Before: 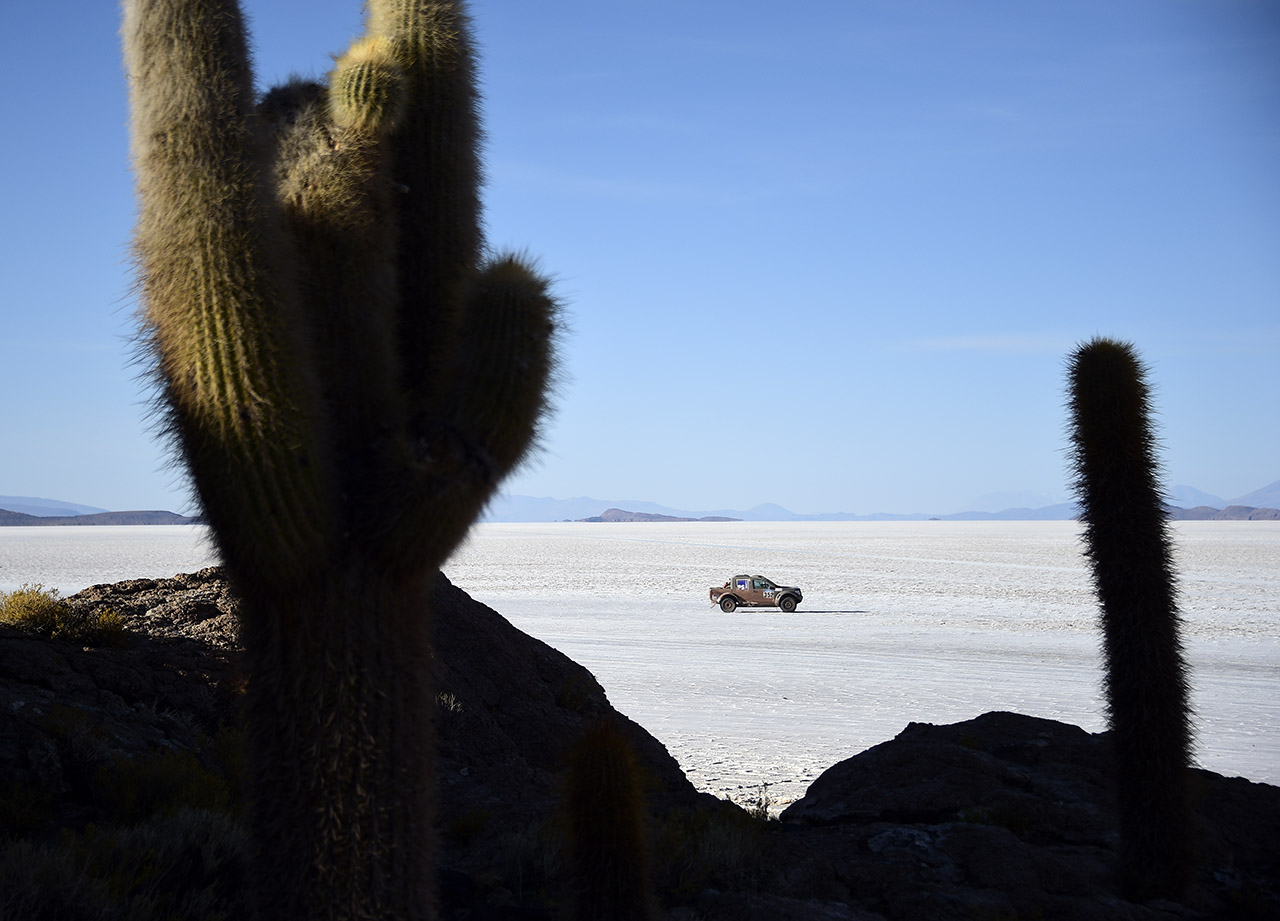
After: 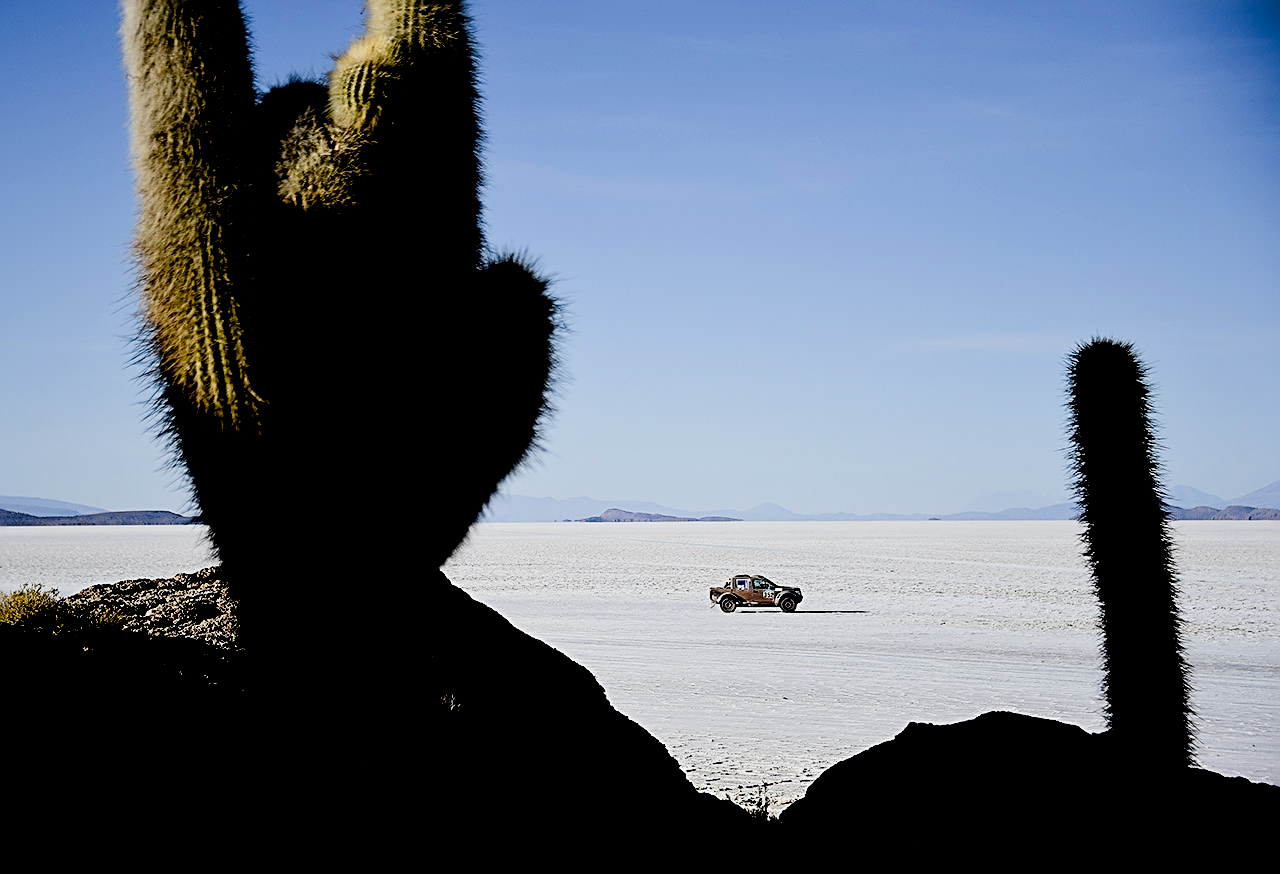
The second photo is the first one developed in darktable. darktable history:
crop and rotate: top 0%, bottom 5.097%
exposure: black level correction 0.047, exposure 0.013 EV, compensate highlight preservation false
color balance rgb: shadows lift › luminance -20%, power › hue 72.24°, highlights gain › luminance 15%, global offset › hue 171.6°, perceptual saturation grading › highlights -30%, perceptual saturation grading › shadows 20%, global vibrance 30%, contrast 10%
sharpen: radius 2.531, amount 0.628
filmic rgb: black relative exposure -7.65 EV, white relative exposure 4.56 EV, hardness 3.61, contrast 1.05
